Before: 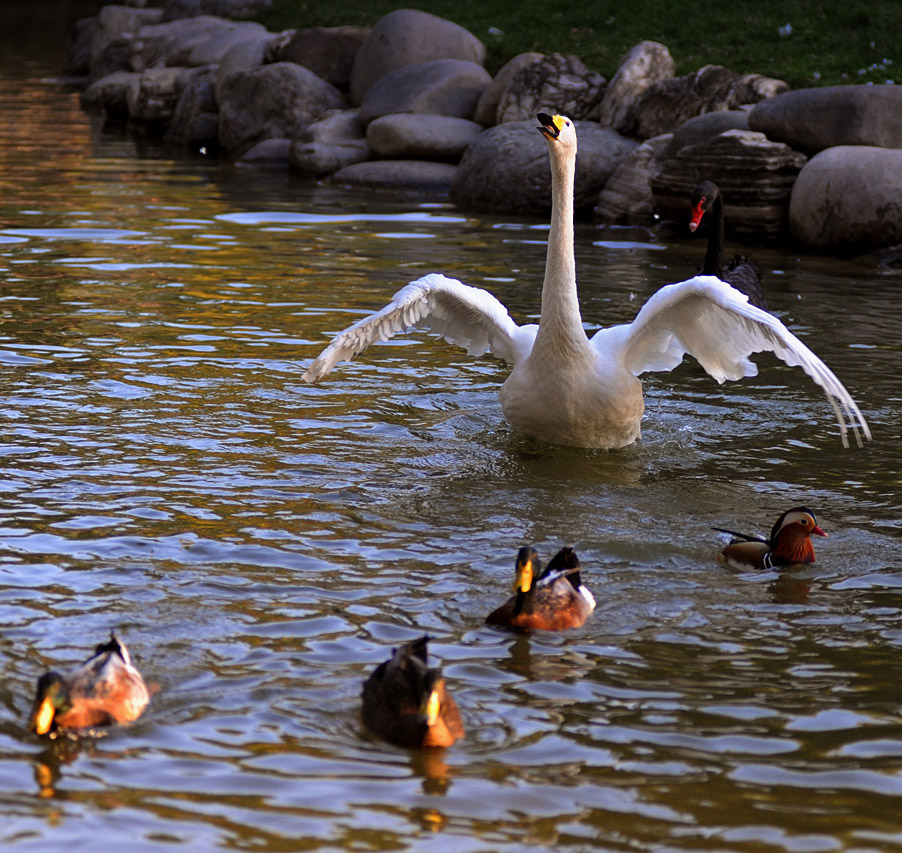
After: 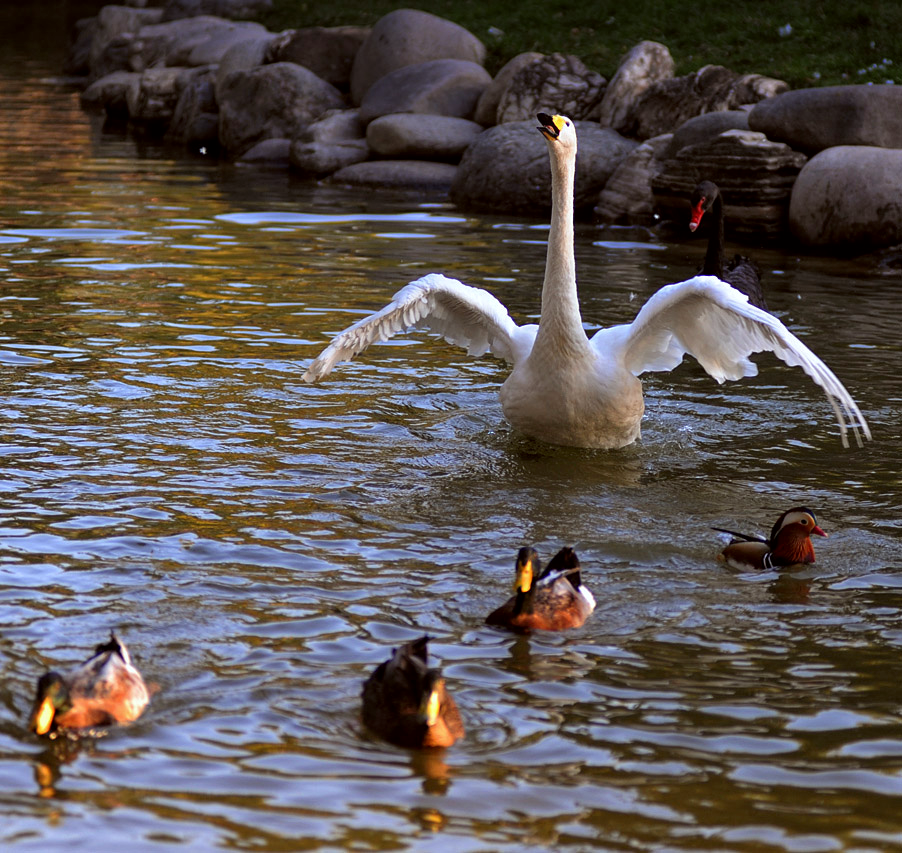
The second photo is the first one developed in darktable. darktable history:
local contrast: highlights 103%, shadows 98%, detail 120%, midtone range 0.2
color correction: highlights a* -2.72, highlights b* -2.29, shadows a* 2.06, shadows b* 2.98
